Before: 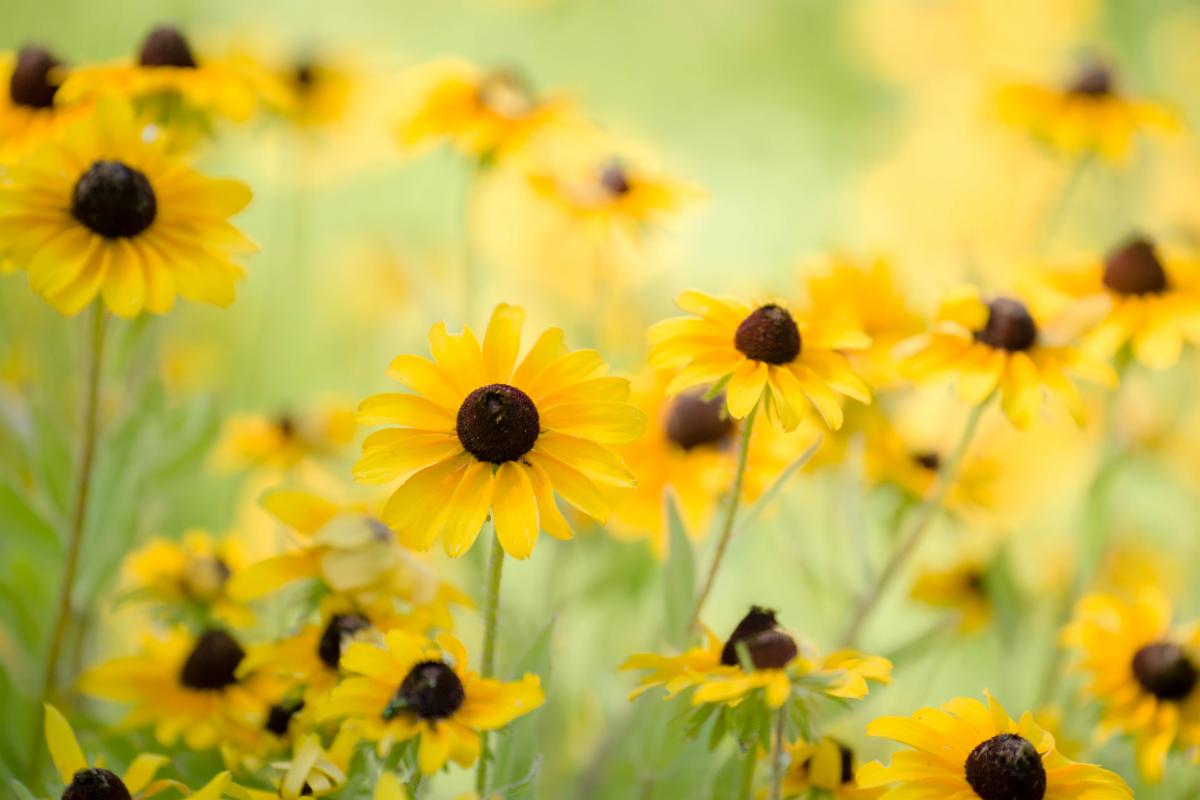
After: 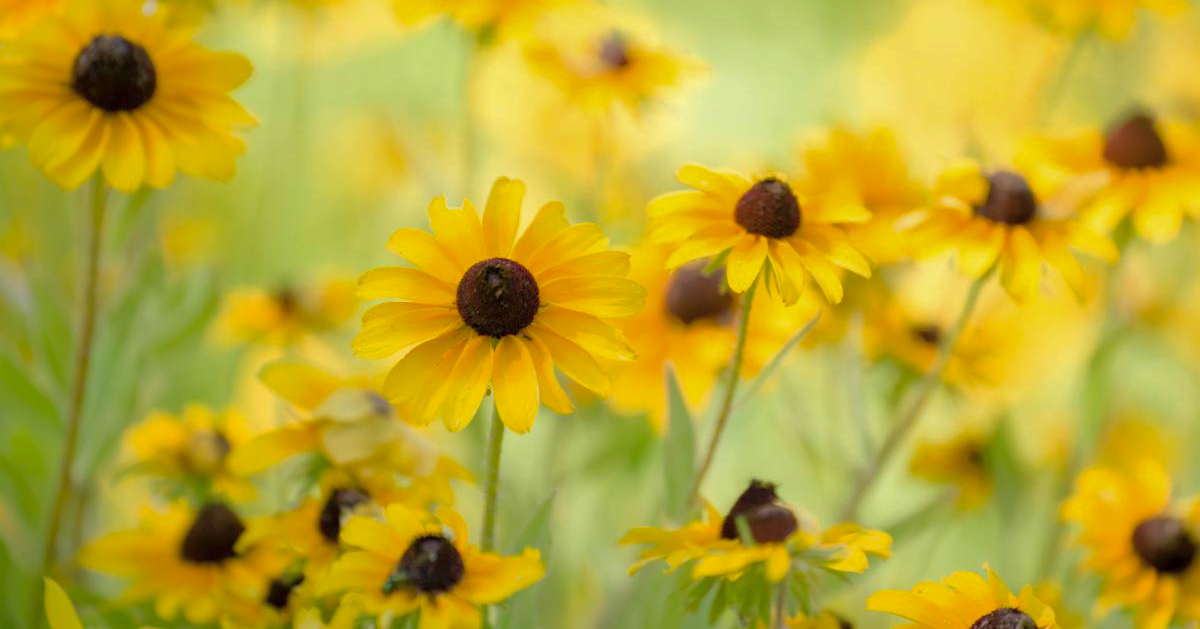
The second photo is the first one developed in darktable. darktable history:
crop and rotate: top 15.774%, bottom 5.506%
shadows and highlights: on, module defaults
